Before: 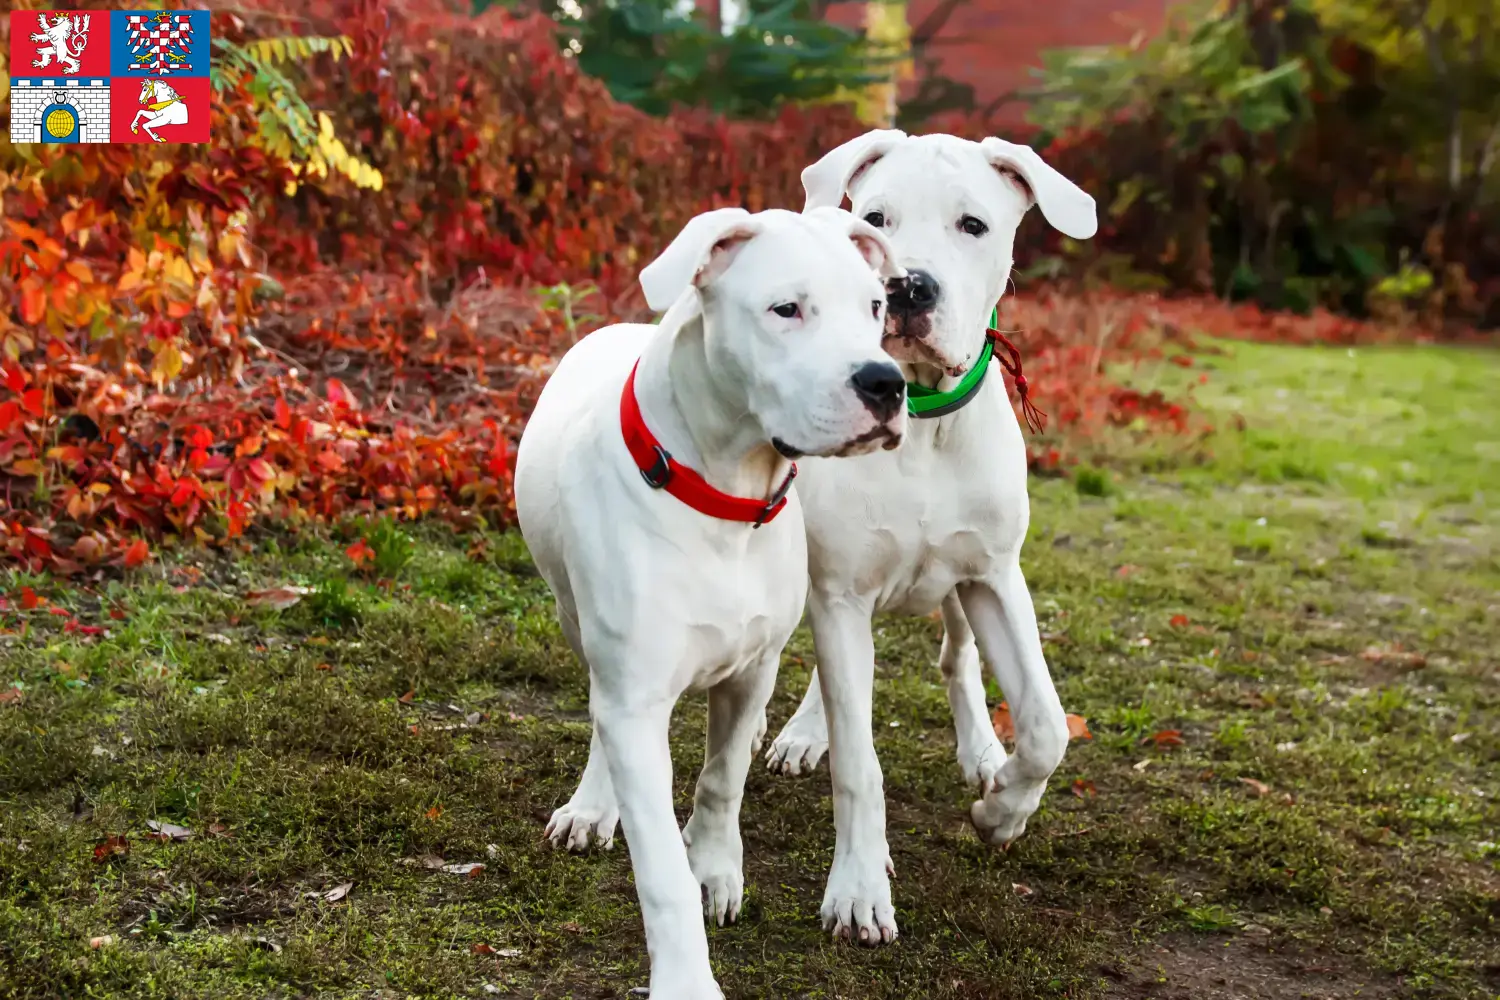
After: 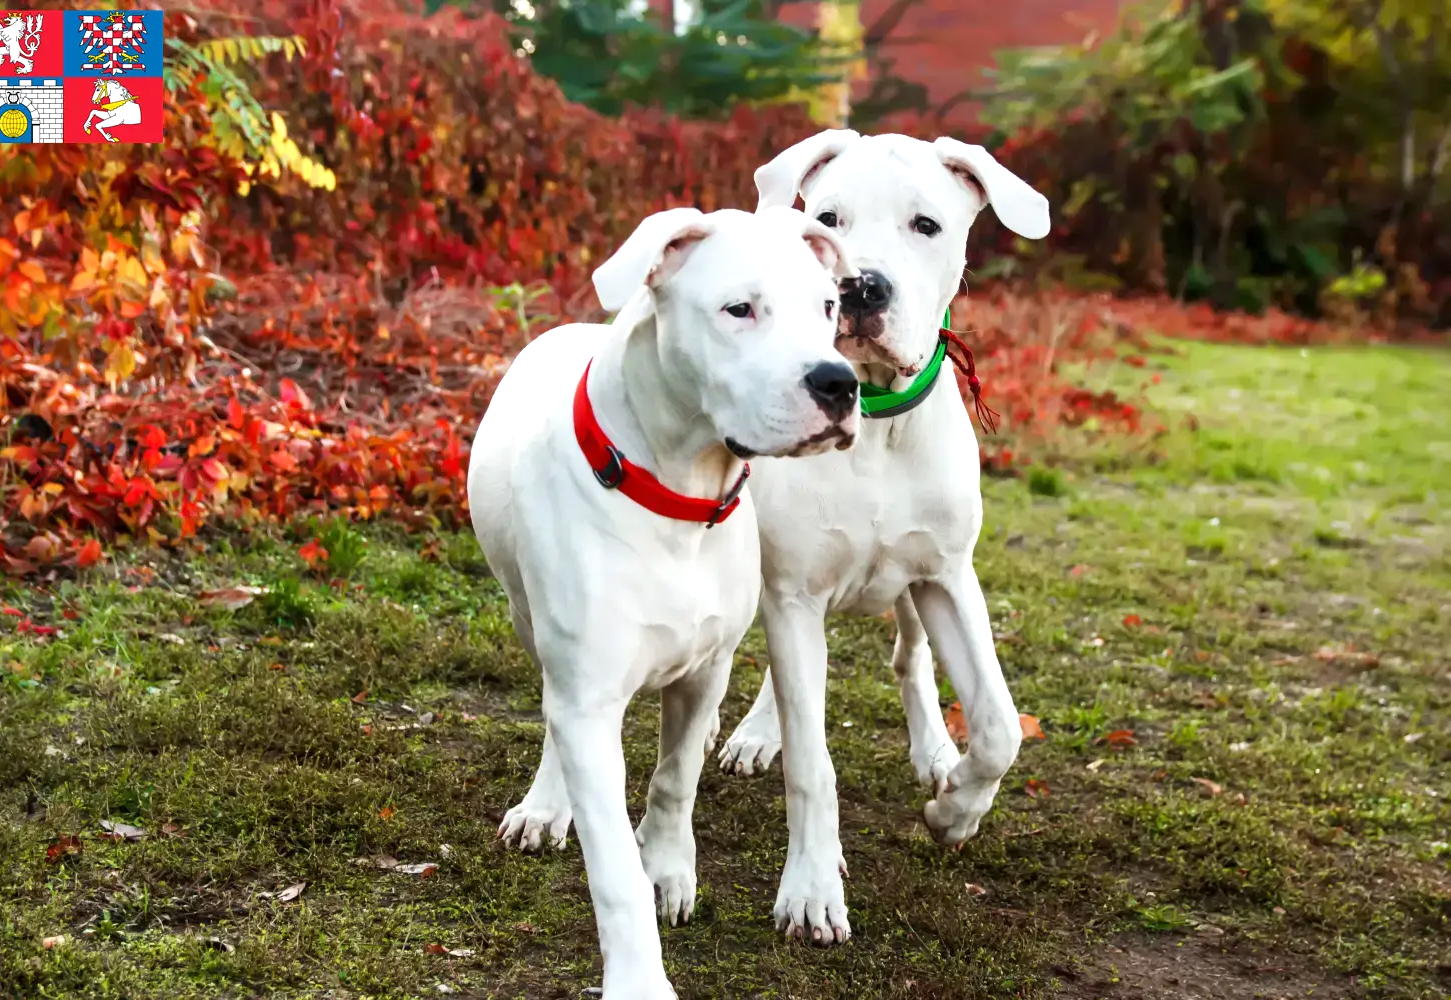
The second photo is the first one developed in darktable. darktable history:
crop and rotate: left 3.238%
exposure: exposure 0.3 EV, compensate highlight preservation false
